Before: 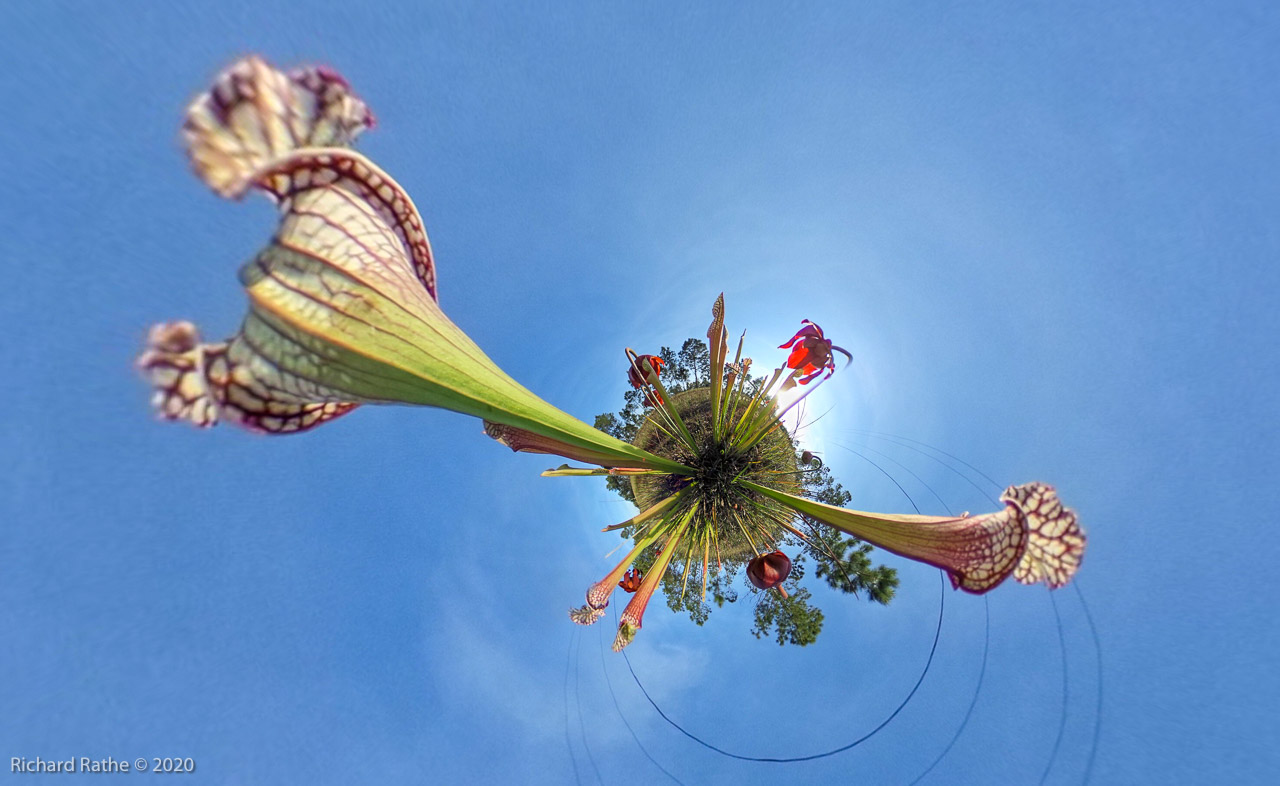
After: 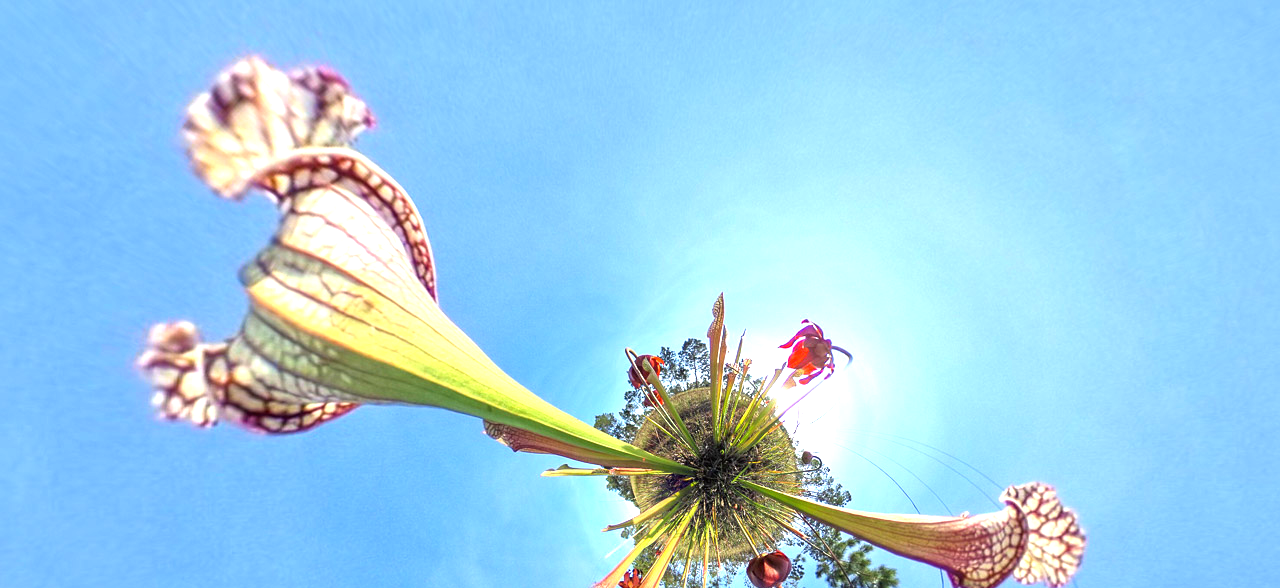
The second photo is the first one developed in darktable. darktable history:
exposure: black level correction 0, exposure 1.125 EV, compensate exposure bias true, compensate highlight preservation false
crop: bottom 24.967%
